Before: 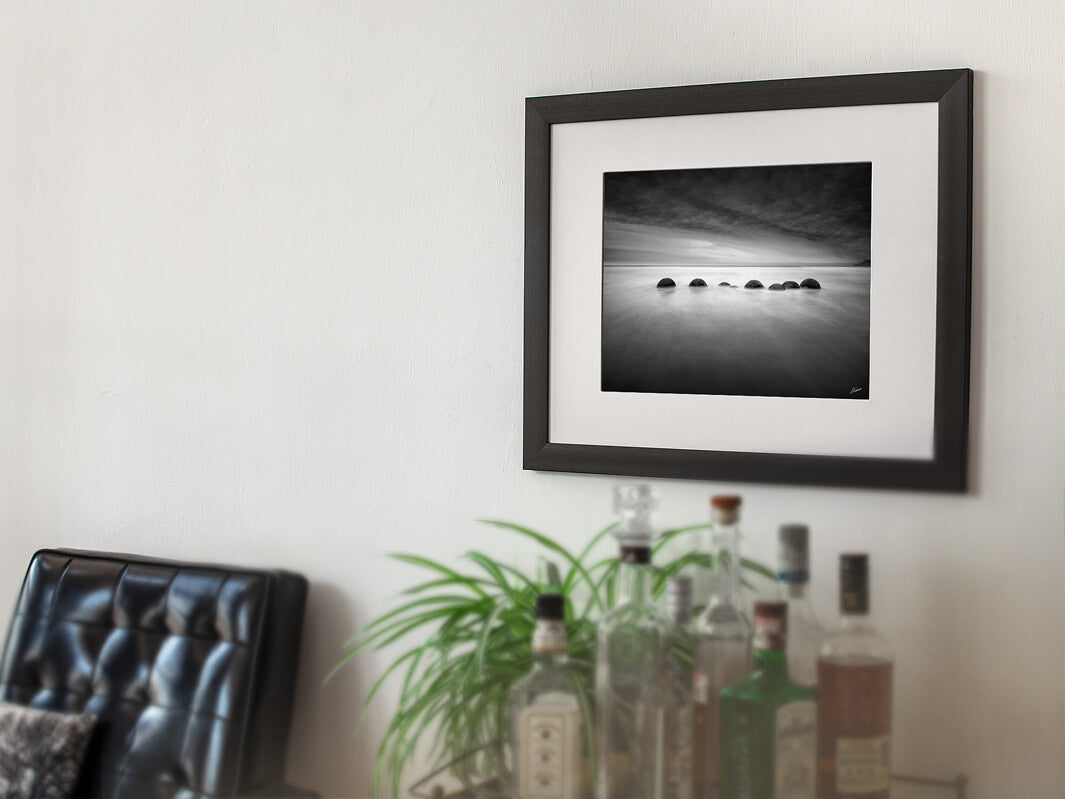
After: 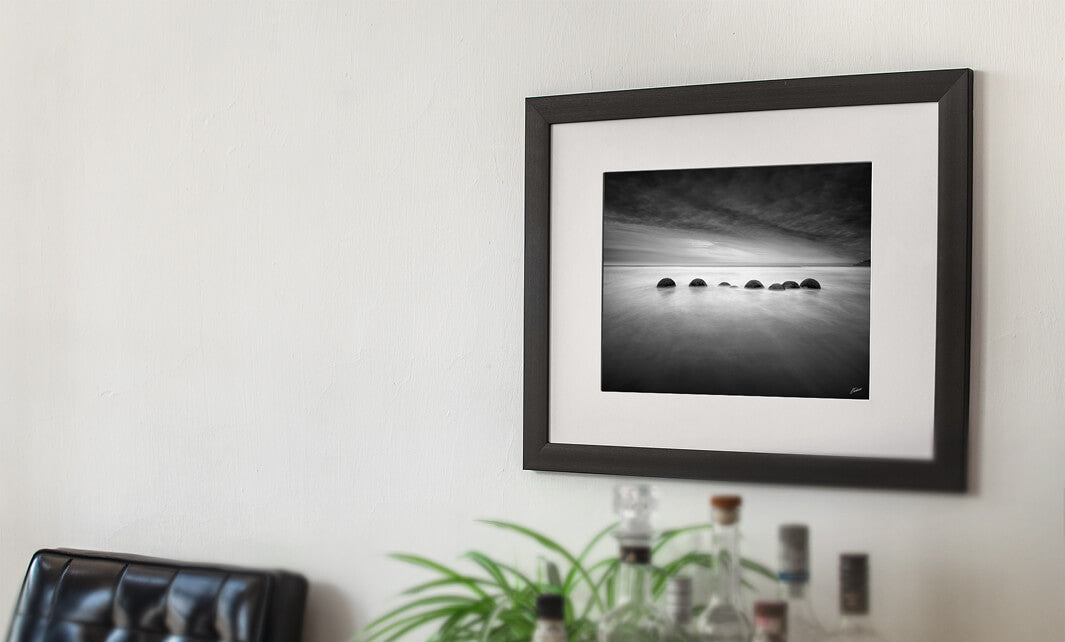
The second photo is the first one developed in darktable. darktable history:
crop: bottom 19.644%
tone equalizer: on, module defaults
